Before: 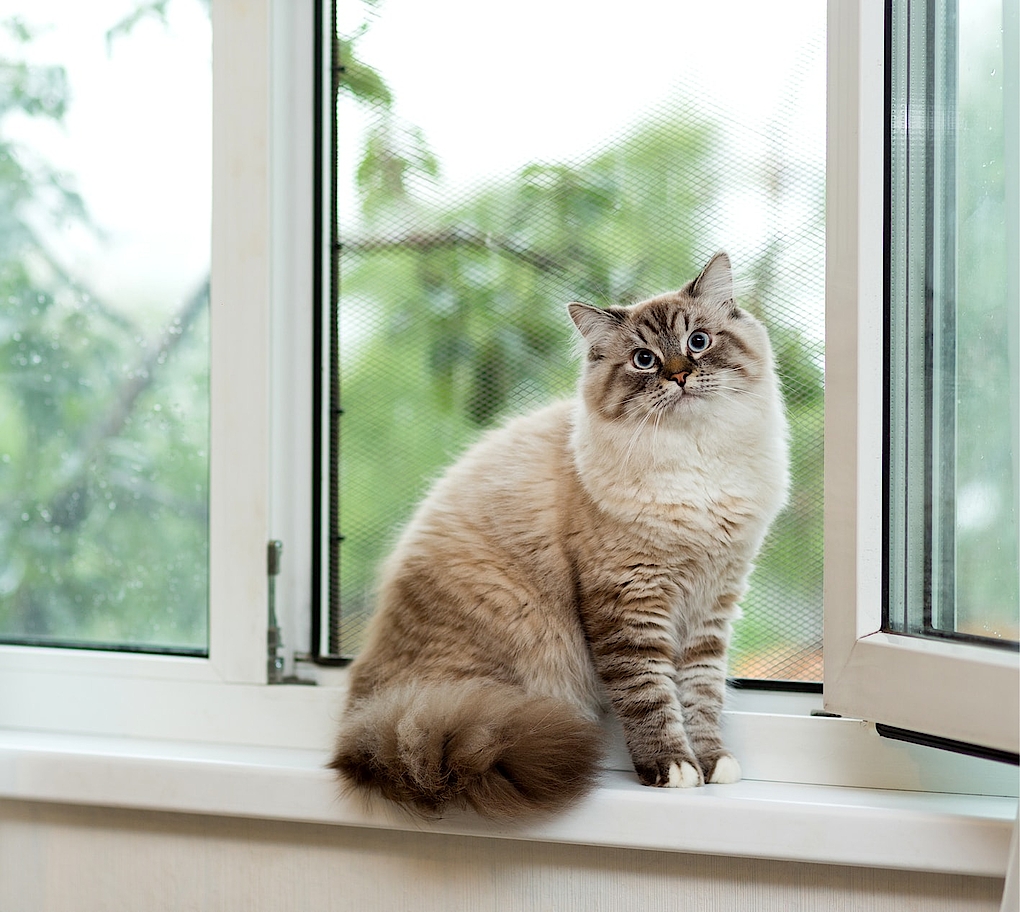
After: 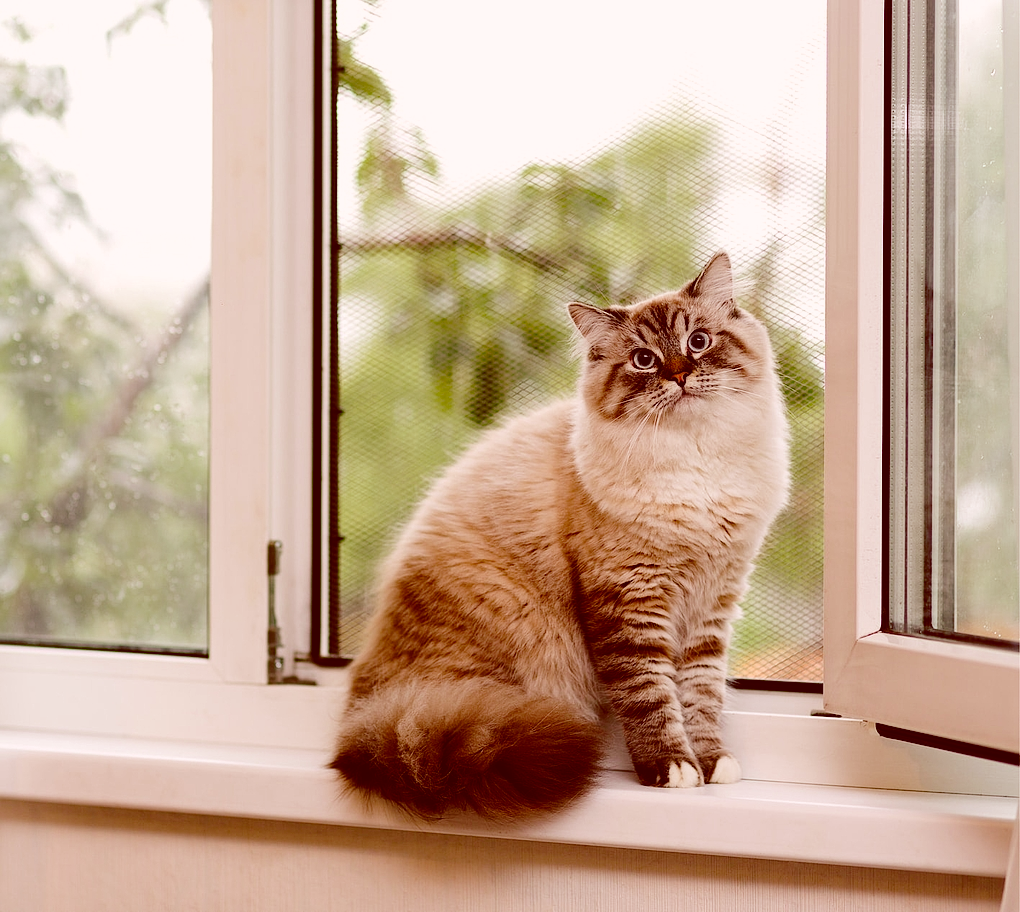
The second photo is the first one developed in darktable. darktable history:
base curve: curves: ch0 [(0, 0) (0.073, 0.04) (0.157, 0.139) (0.492, 0.492) (0.758, 0.758) (1, 1)], preserve colors none
color correction: highlights a* 9.03, highlights b* 8.71, shadows a* 40, shadows b* 40, saturation 0.8
color balance rgb: shadows lift › chroma 2%, shadows lift › hue 219.6°, power › hue 313.2°, highlights gain › chroma 3%, highlights gain › hue 75.6°, global offset › luminance 0.5%, perceptual saturation grading › global saturation 15.33%, perceptual saturation grading › highlights -19.33%, perceptual saturation grading › shadows 20%, global vibrance 20%
white balance: red 0.924, blue 1.095
vibrance: vibrance 22%
